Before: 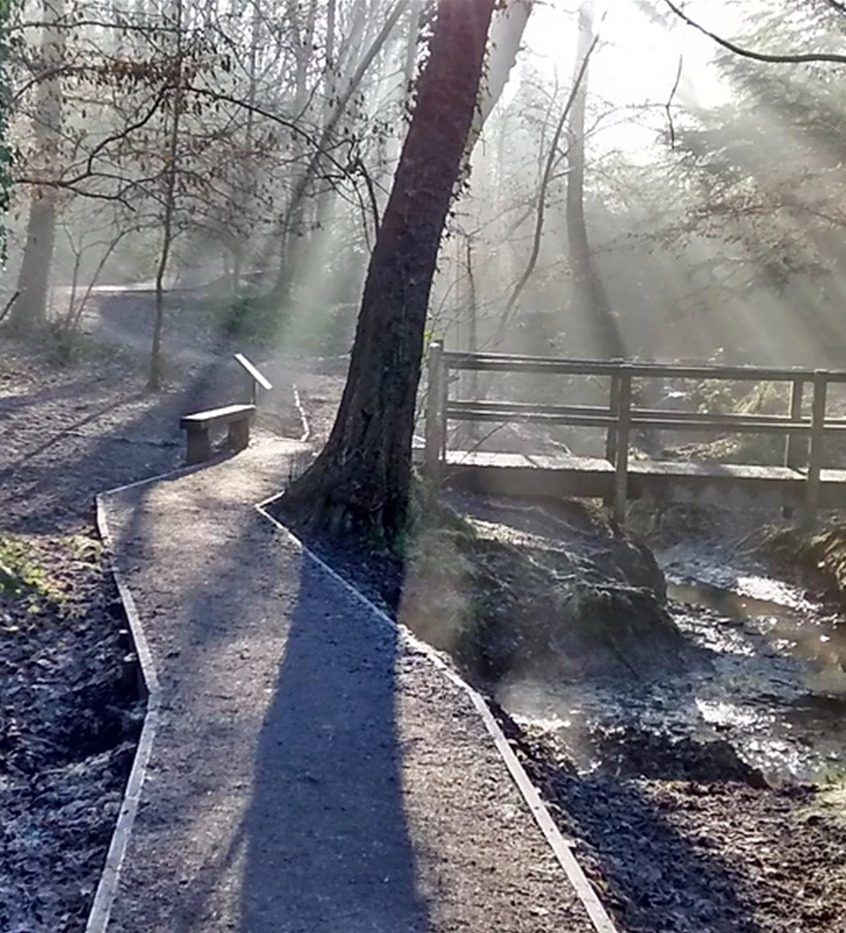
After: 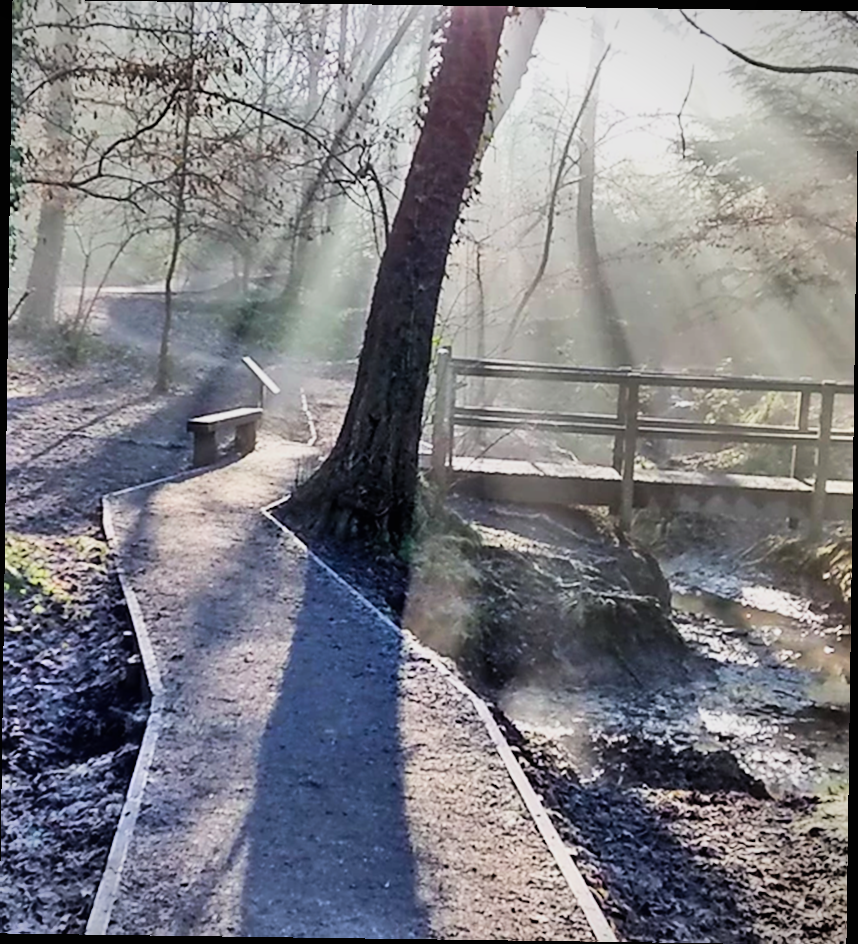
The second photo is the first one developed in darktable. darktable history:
filmic rgb: black relative exposure -7.65 EV, white relative exposure 4.56 EV, hardness 3.61
vignetting: fall-off start 91.19%
contrast brightness saturation: contrast 0.2, brightness 0.16, saturation 0.22
tone curve: curves: ch0 [(0, 0) (0.003, 0.003) (0.011, 0.015) (0.025, 0.031) (0.044, 0.056) (0.069, 0.083) (0.1, 0.113) (0.136, 0.145) (0.177, 0.184) (0.224, 0.225) (0.277, 0.275) (0.335, 0.327) (0.399, 0.385) (0.468, 0.447) (0.543, 0.528) (0.623, 0.611) (0.709, 0.703) (0.801, 0.802) (0.898, 0.902) (1, 1)], preserve colors none
rotate and perspective: rotation 0.8°, automatic cropping off
shadows and highlights: low approximation 0.01, soften with gaussian
